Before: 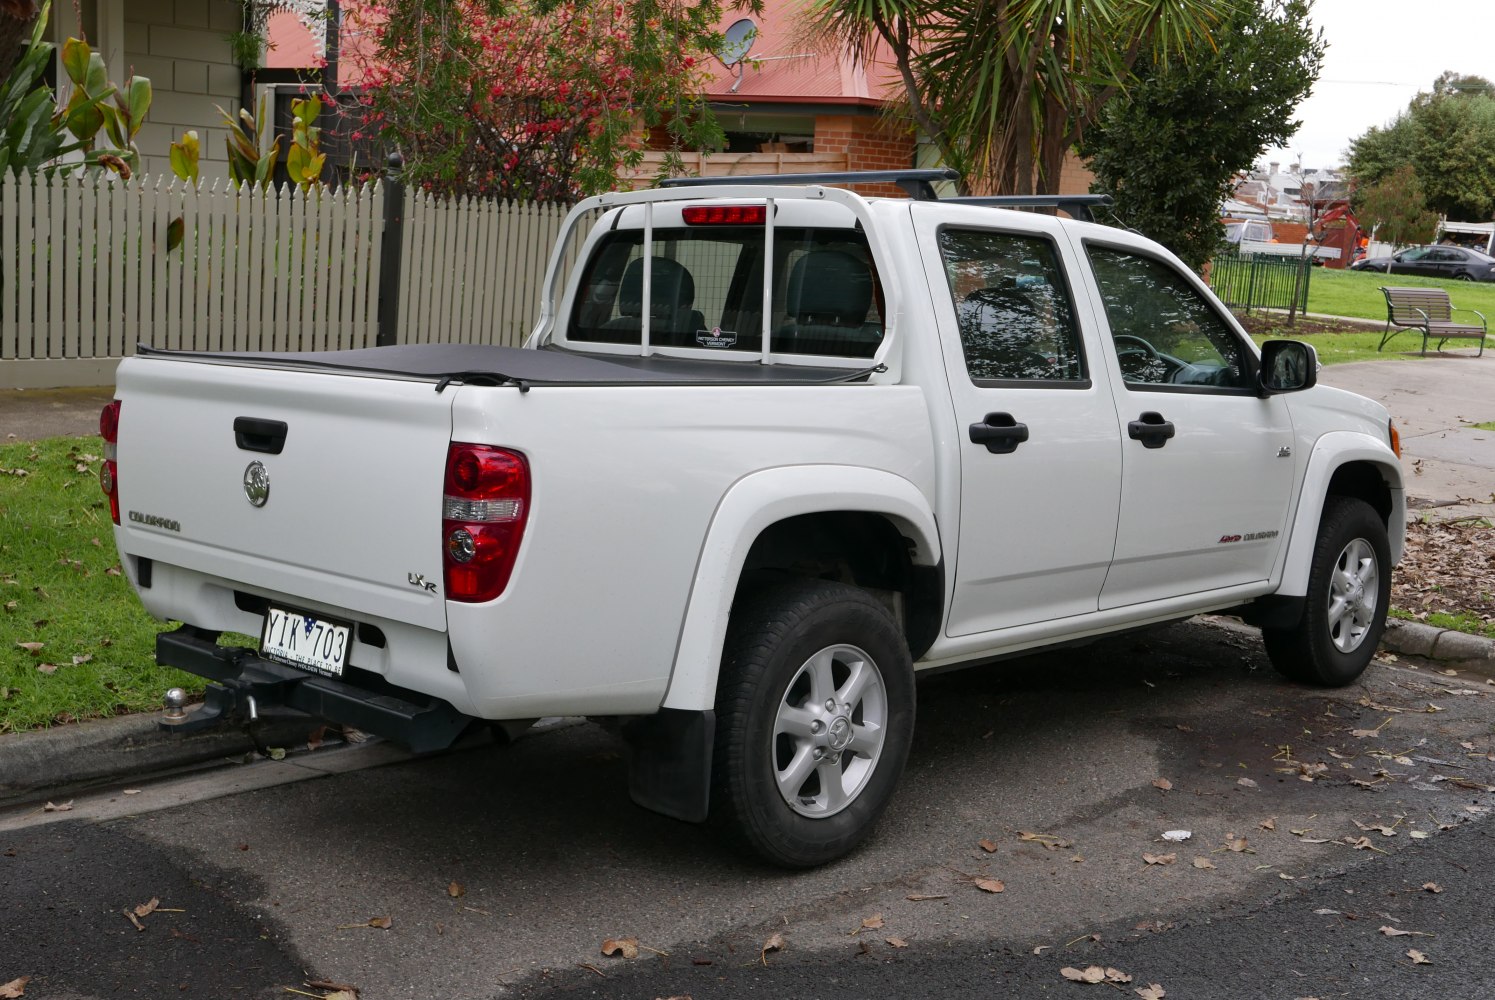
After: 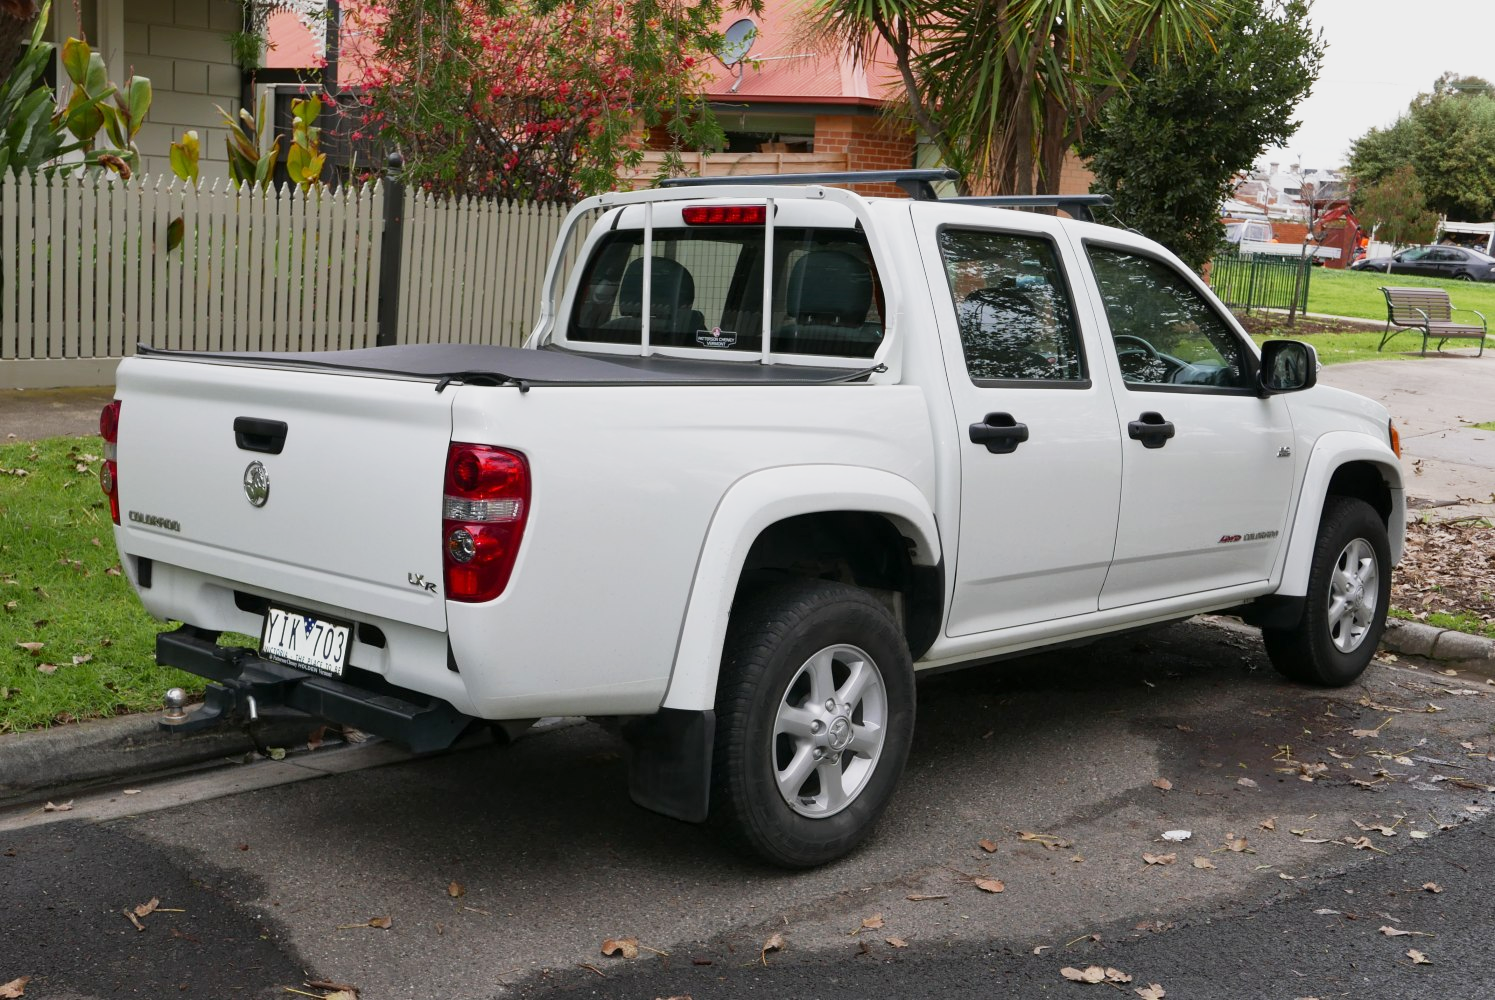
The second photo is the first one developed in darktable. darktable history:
base curve: curves: ch0 [(0, 0) (0.088, 0.125) (0.176, 0.251) (0.354, 0.501) (0.613, 0.749) (1, 0.877)], preserve colors none
exposure: exposure -0.153 EV, compensate highlight preservation false
